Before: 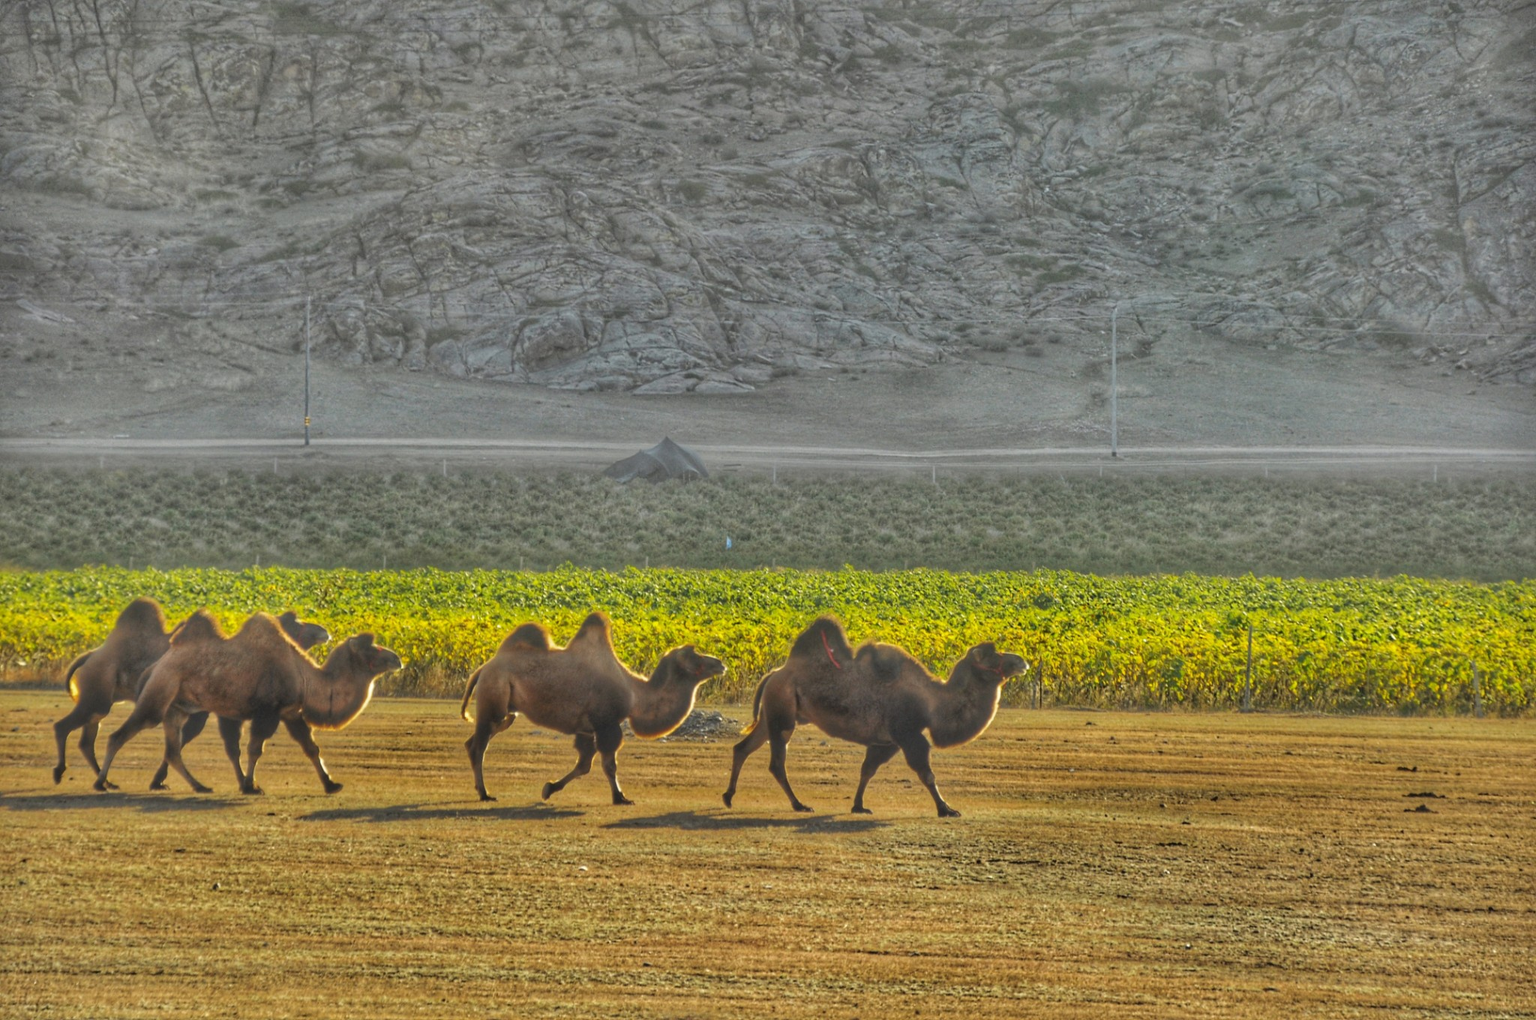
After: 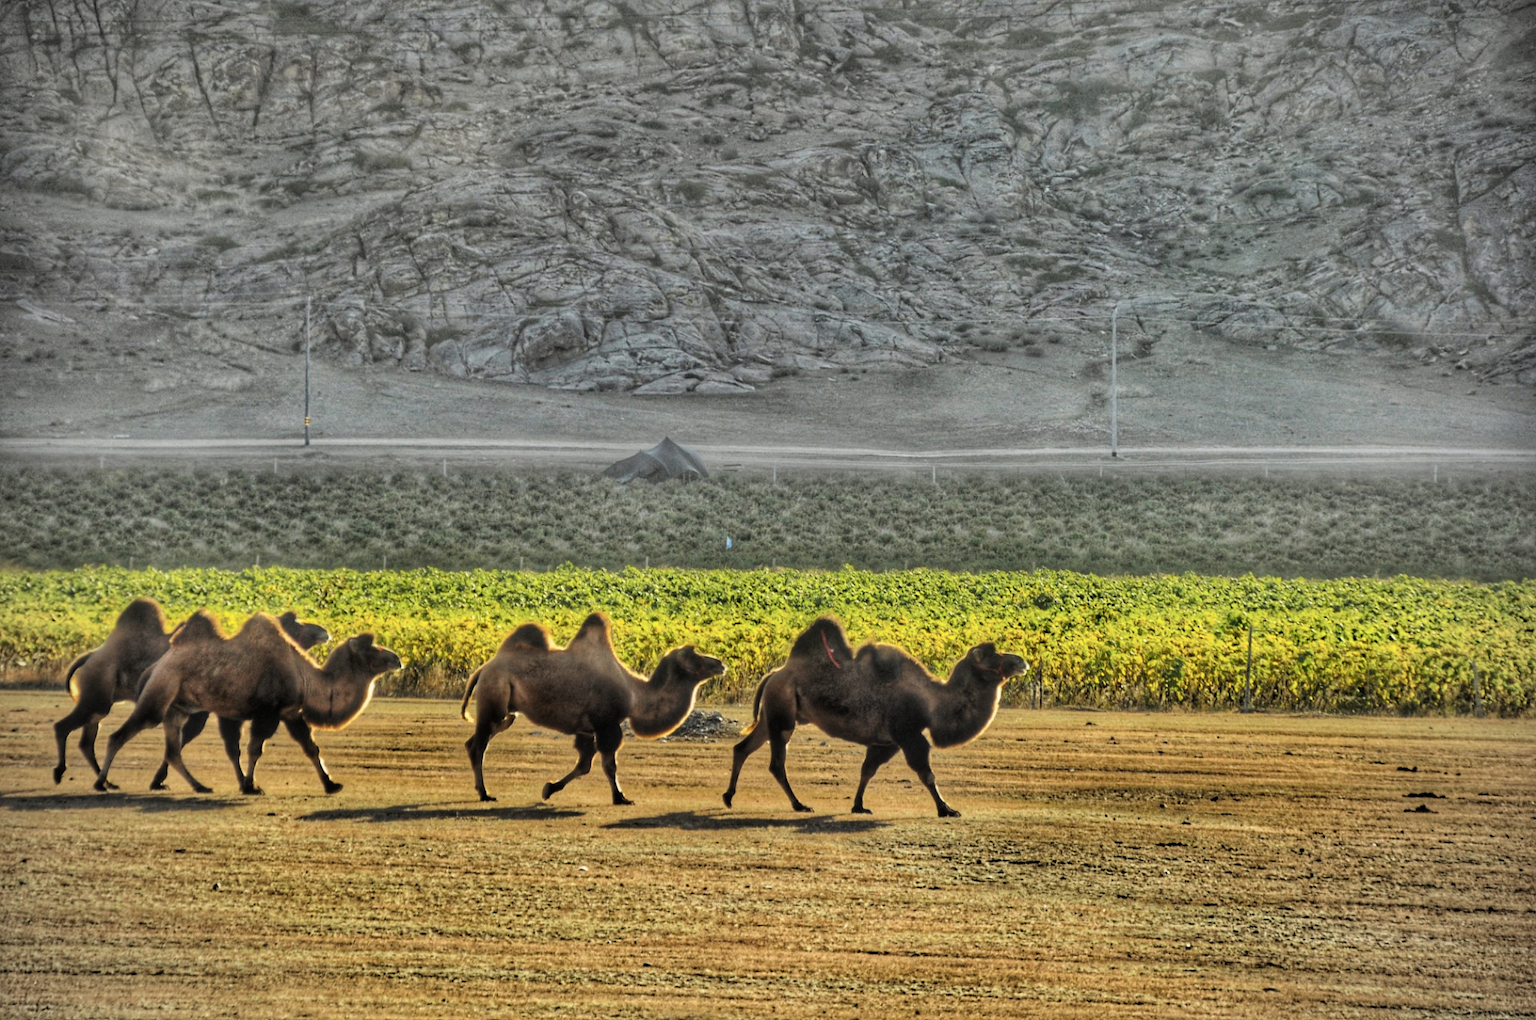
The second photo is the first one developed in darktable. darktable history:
filmic rgb: black relative exposure -5.42 EV, white relative exposure 2.85 EV, dynamic range scaling -37.73%, hardness 4, contrast 1.605, highlights saturation mix -0.93%
vignetting: fall-off radius 60.65%
